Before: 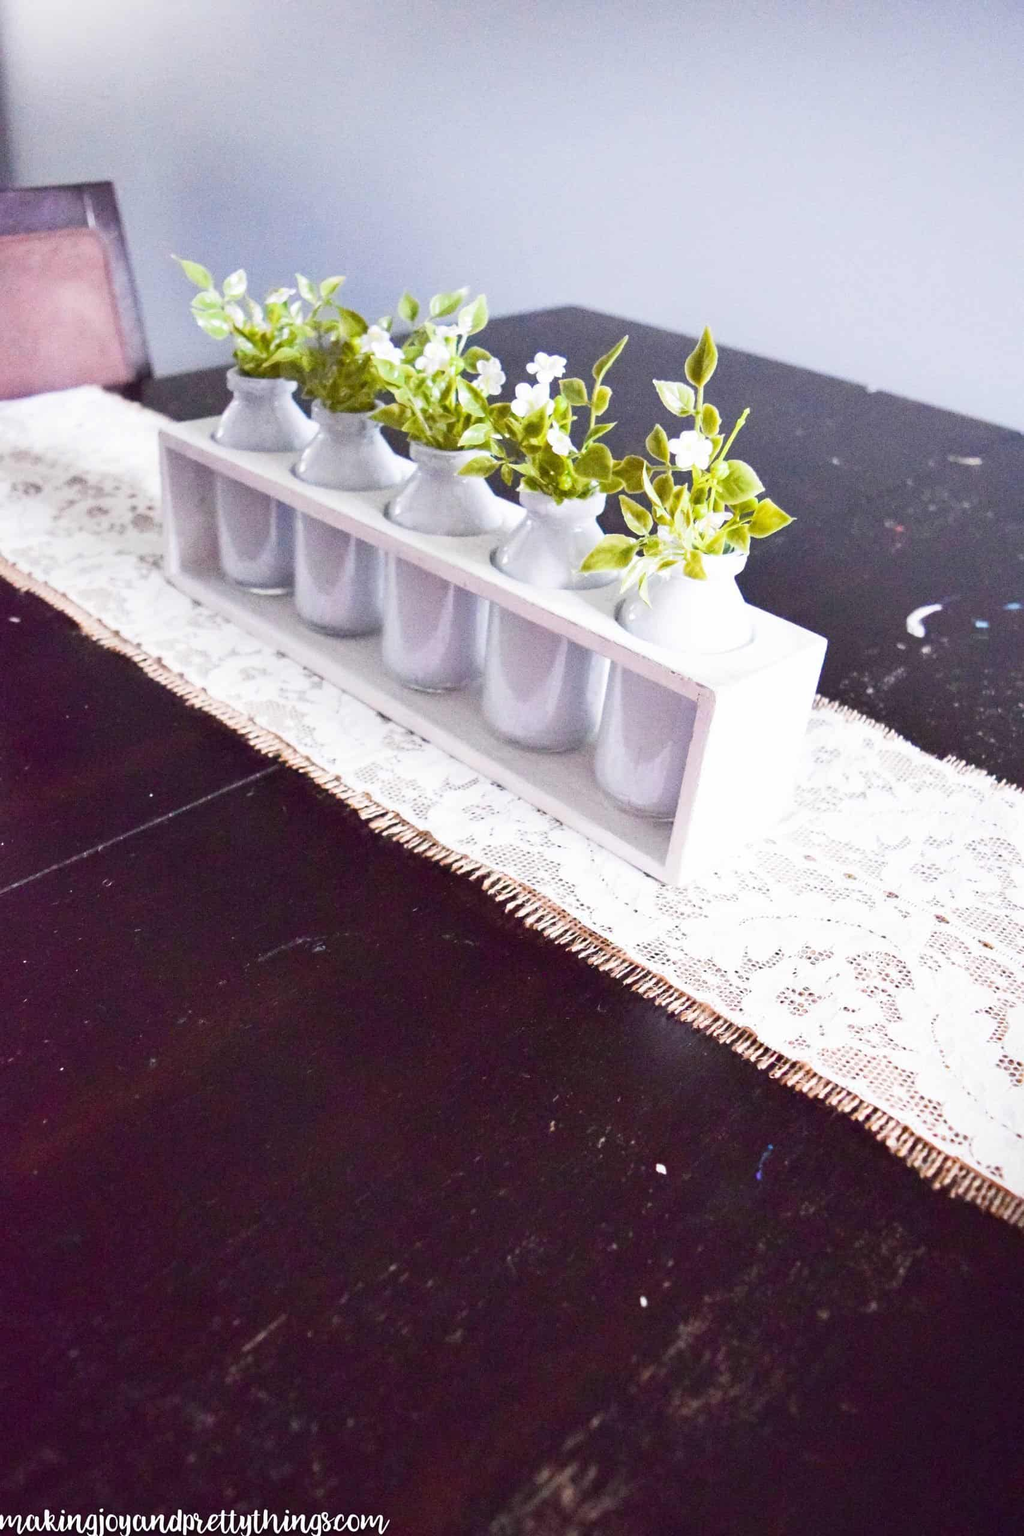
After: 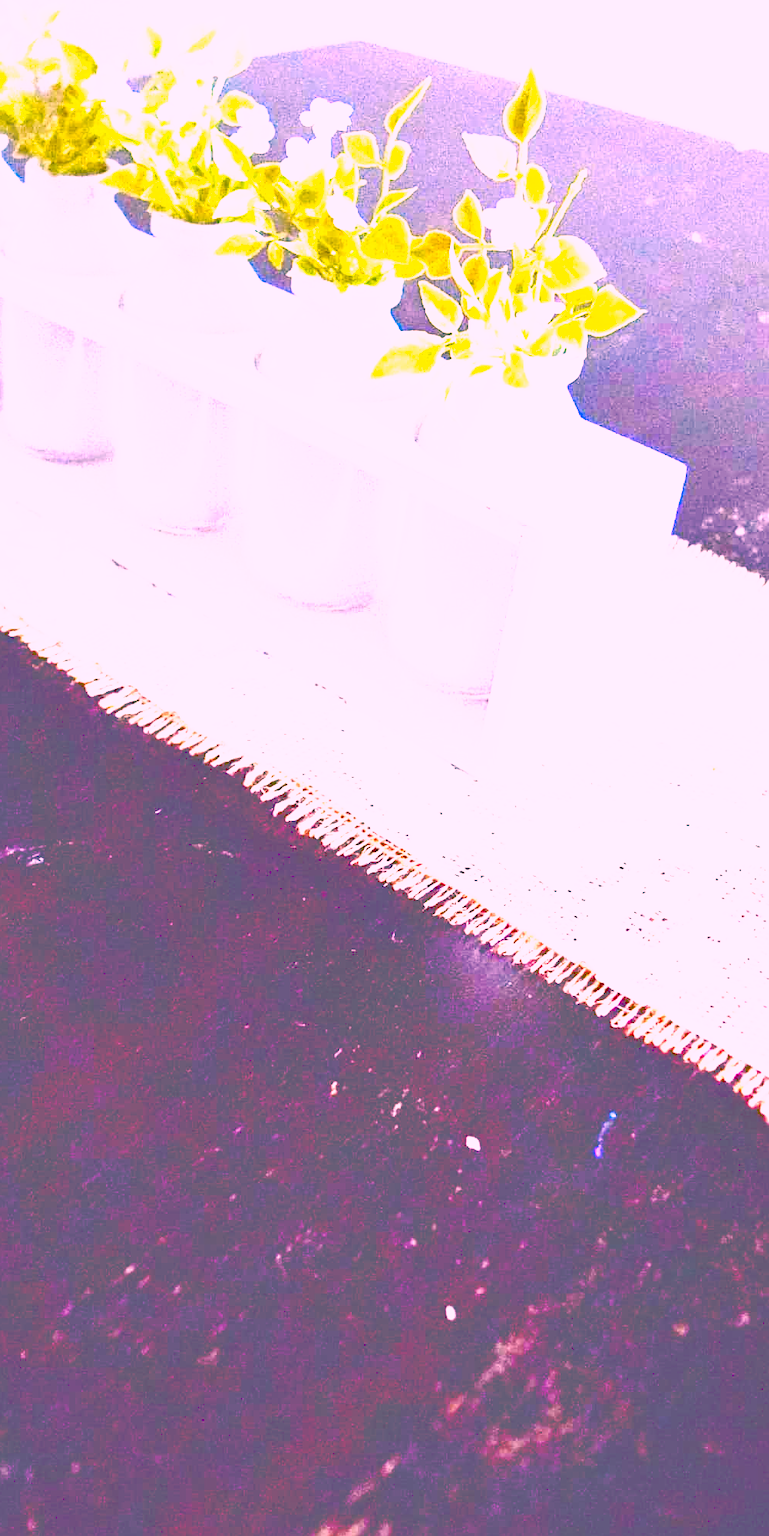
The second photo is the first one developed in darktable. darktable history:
tone curve: curves: ch0 [(0, 0) (0.003, 0.326) (0.011, 0.332) (0.025, 0.352) (0.044, 0.378) (0.069, 0.4) (0.1, 0.416) (0.136, 0.432) (0.177, 0.468) (0.224, 0.509) (0.277, 0.554) (0.335, 0.6) (0.399, 0.642) (0.468, 0.693) (0.543, 0.753) (0.623, 0.818) (0.709, 0.897) (0.801, 0.974) (0.898, 0.991) (1, 1)], preserve colors none
crop and rotate: left 28.494%, top 17.945%, right 12.783%, bottom 3.866%
sharpen: on, module defaults
contrast brightness saturation: contrast 0.179, saturation 0.299
color correction: highlights a* 16.41, highlights b* 0.264, shadows a* -14.89, shadows b* -14.23, saturation 1.51
base curve: curves: ch0 [(0, 0) (0.032, 0.037) (0.105, 0.228) (0.435, 0.76) (0.856, 0.983) (1, 1)], preserve colors none
